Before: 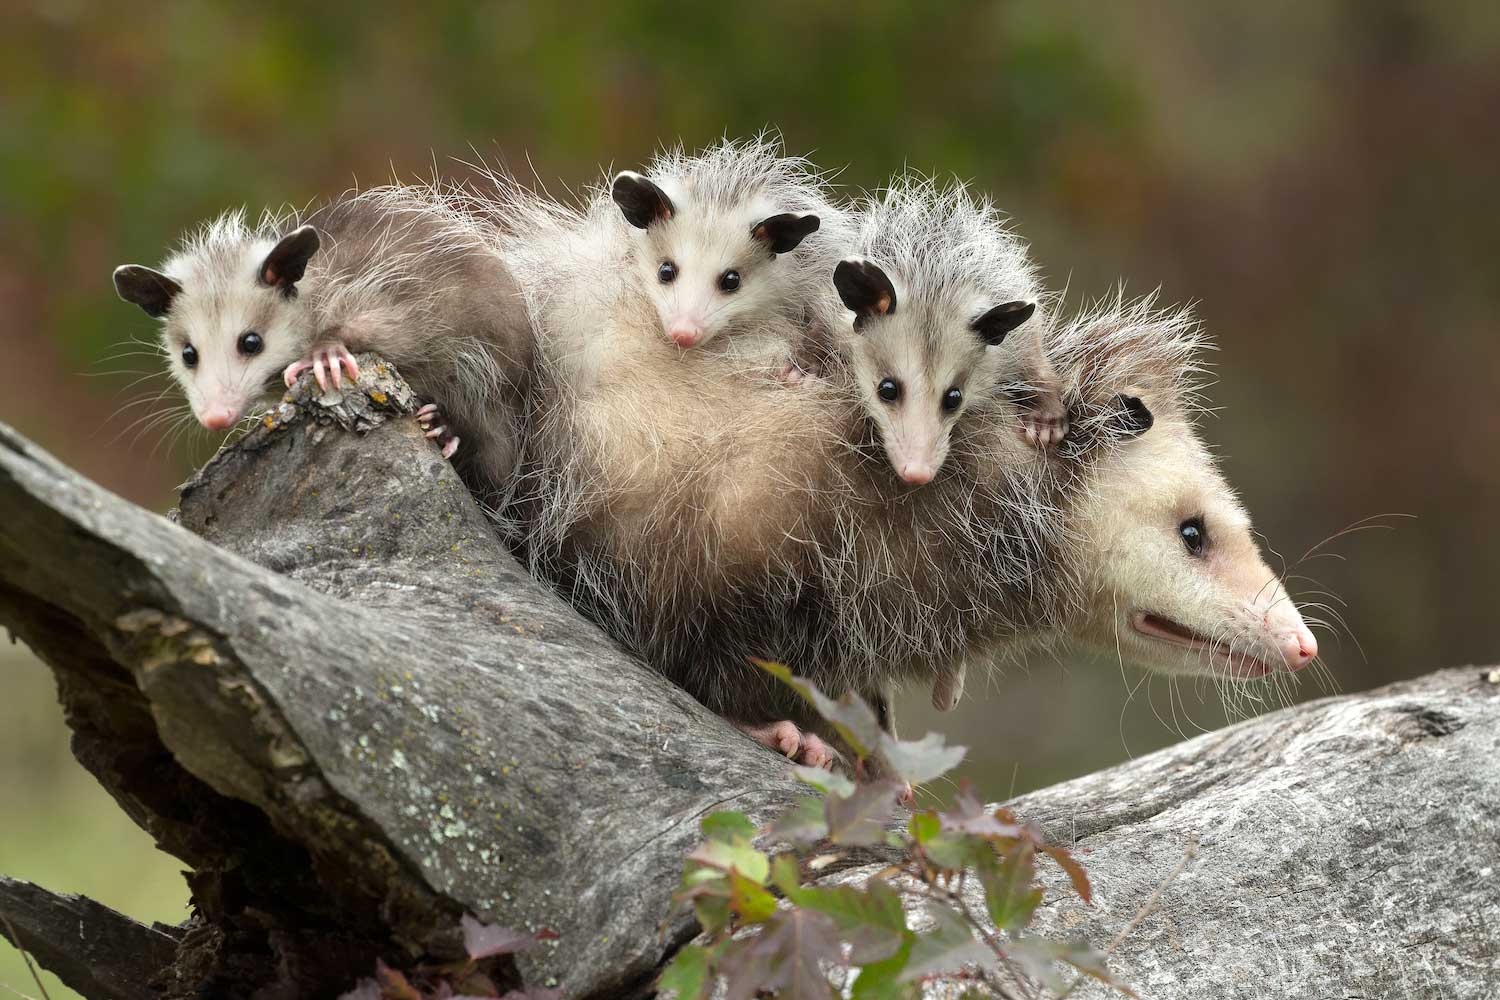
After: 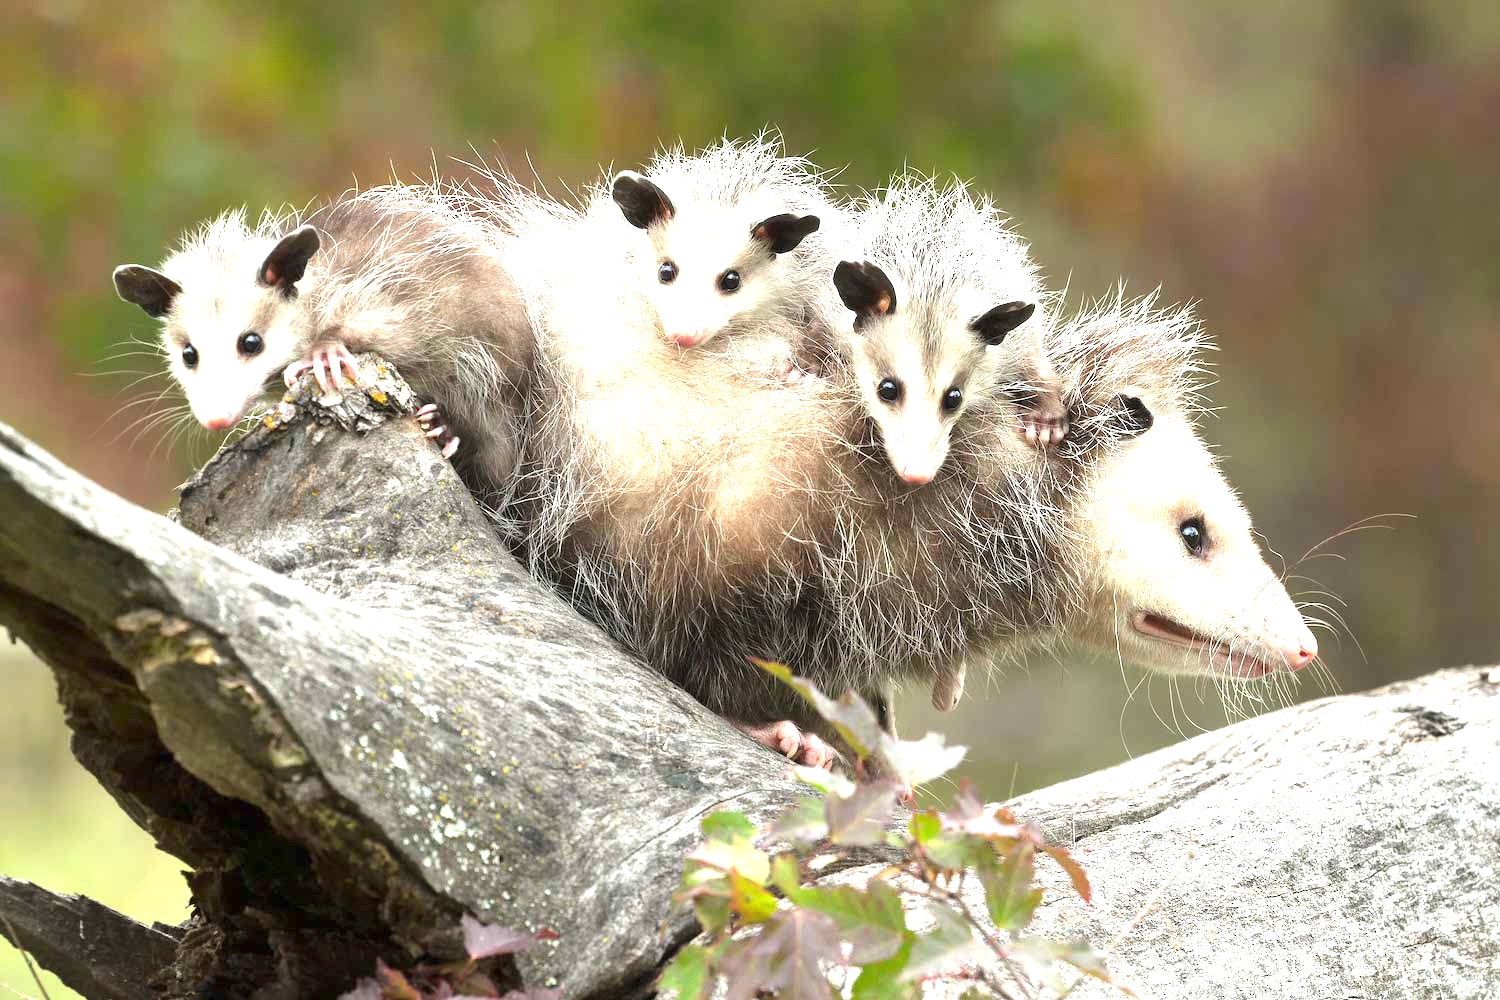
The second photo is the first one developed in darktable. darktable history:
exposure: black level correction 0, exposure 1.383 EV, compensate highlight preservation false
